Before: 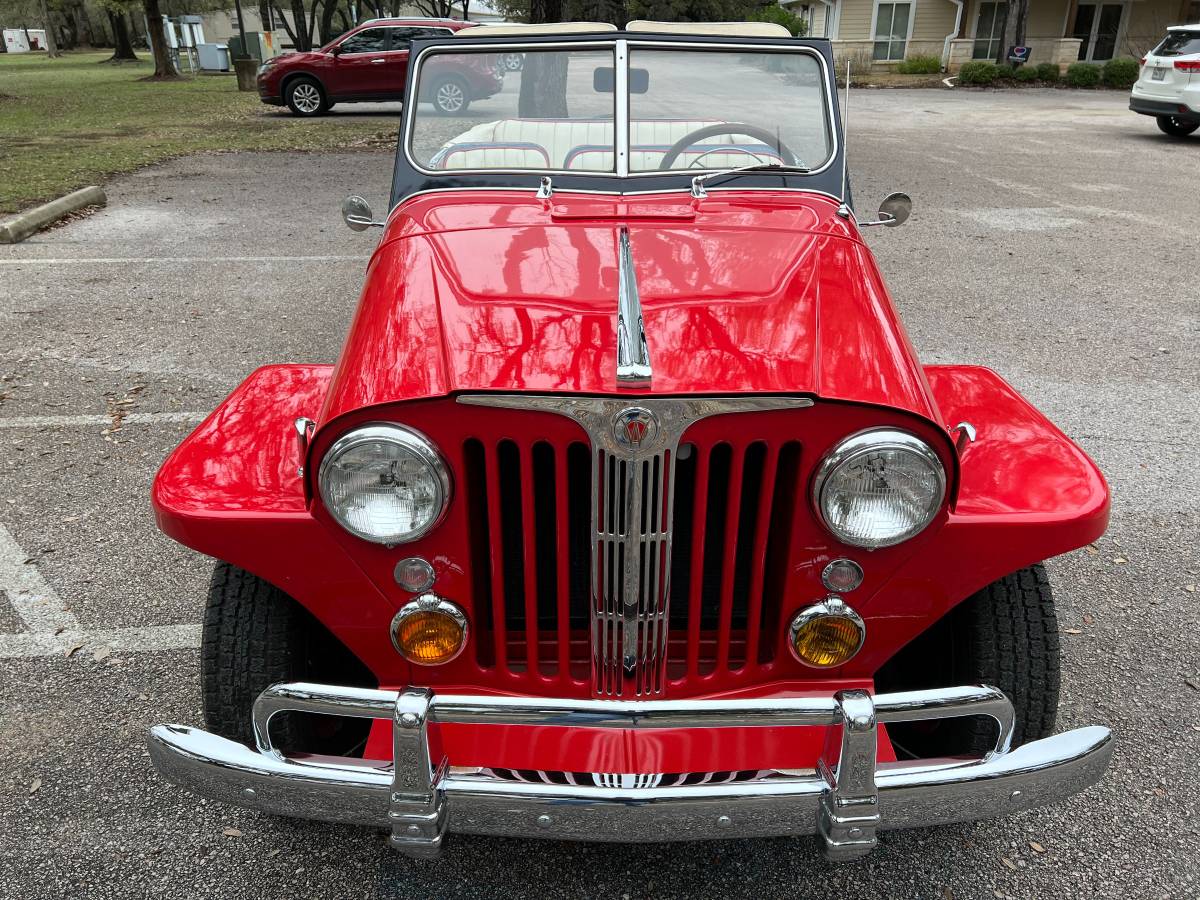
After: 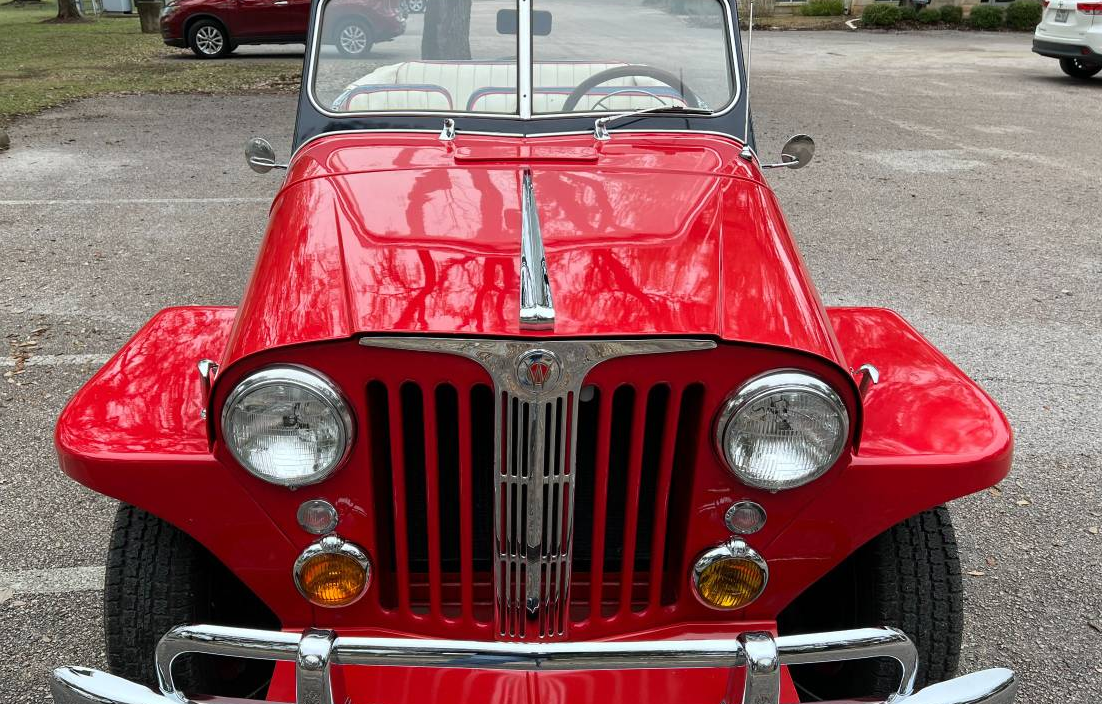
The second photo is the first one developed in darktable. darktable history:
crop: left 8.133%, top 6.532%, bottom 15.201%
